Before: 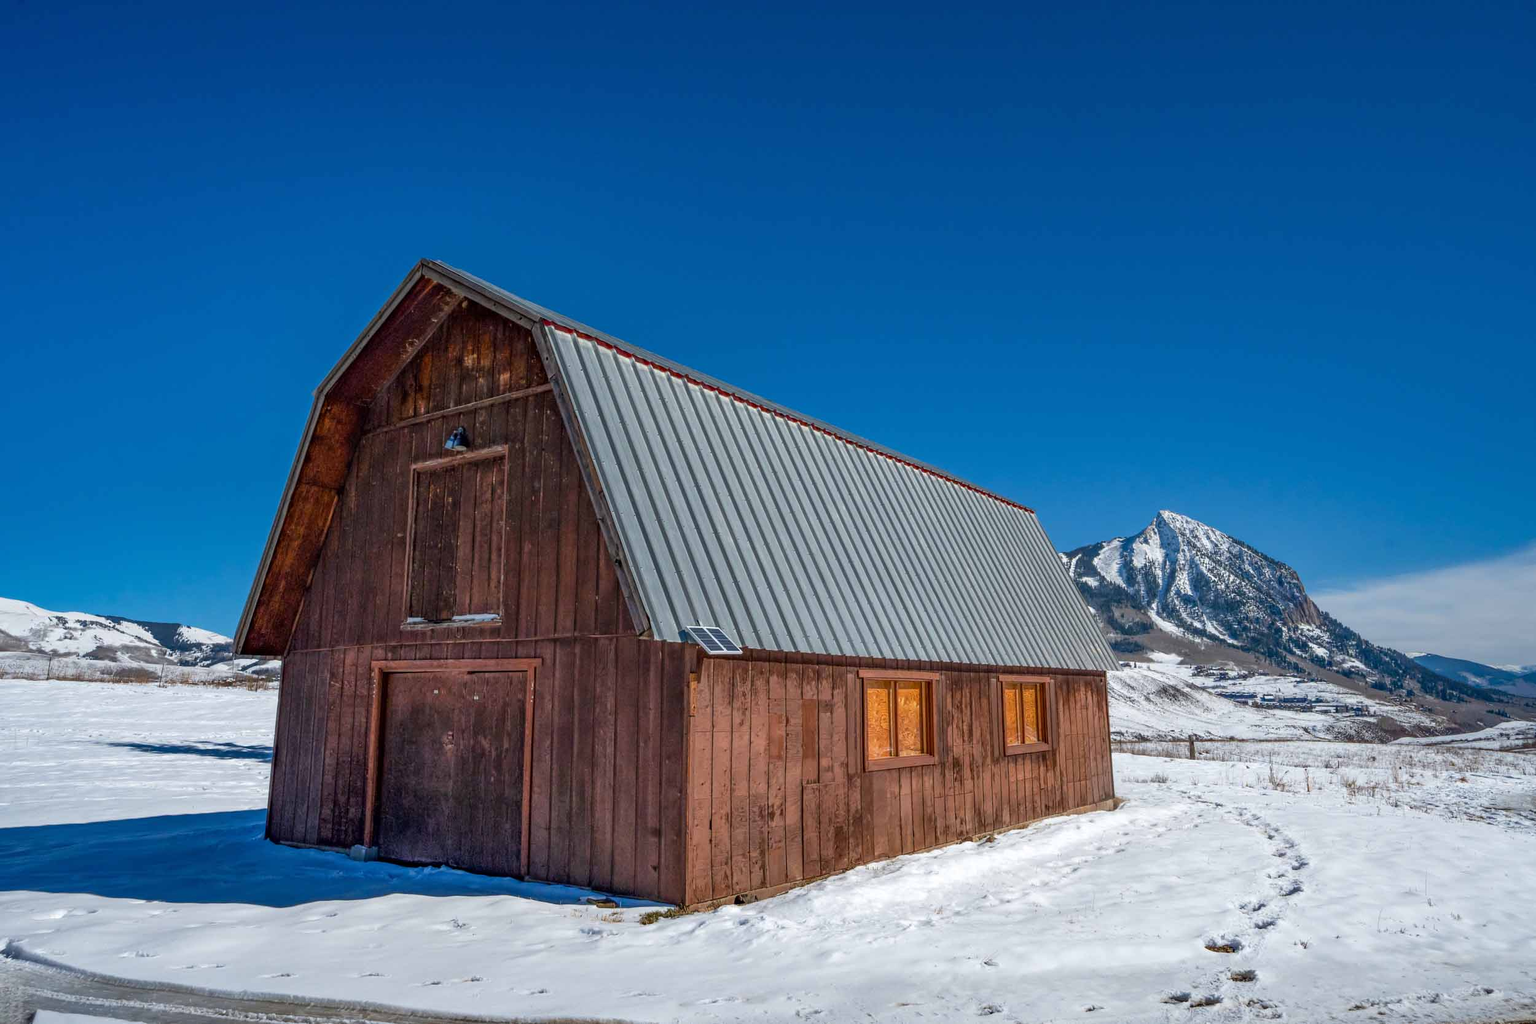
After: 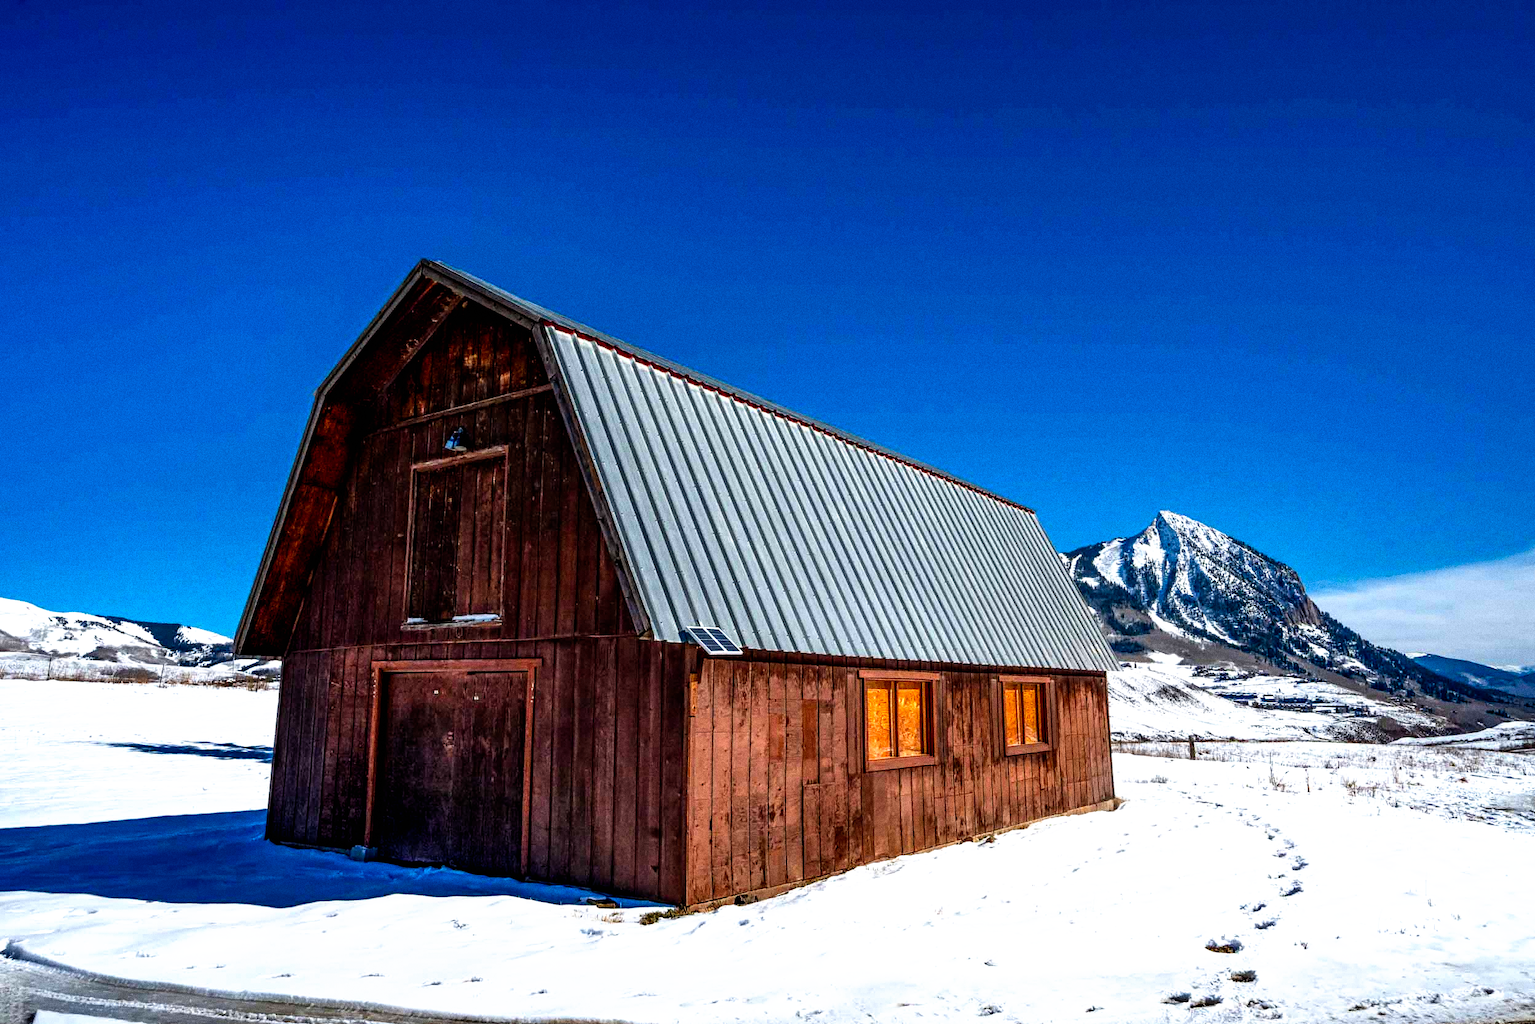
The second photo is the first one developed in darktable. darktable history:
exposure: exposure 0.127 EV, compensate highlight preservation false
grain: coarseness 0.09 ISO, strength 40%
filmic rgb: black relative exposure -8.2 EV, white relative exposure 2.2 EV, threshold 3 EV, hardness 7.11, latitude 85.74%, contrast 1.696, highlights saturation mix -4%, shadows ↔ highlights balance -2.69%, preserve chrominance no, color science v5 (2021), contrast in shadows safe, contrast in highlights safe, enable highlight reconstruction true
